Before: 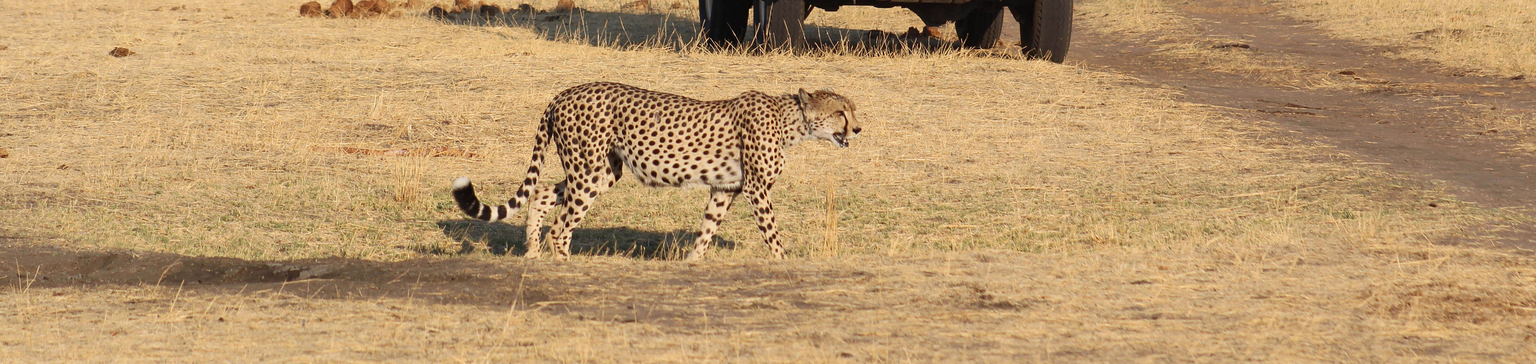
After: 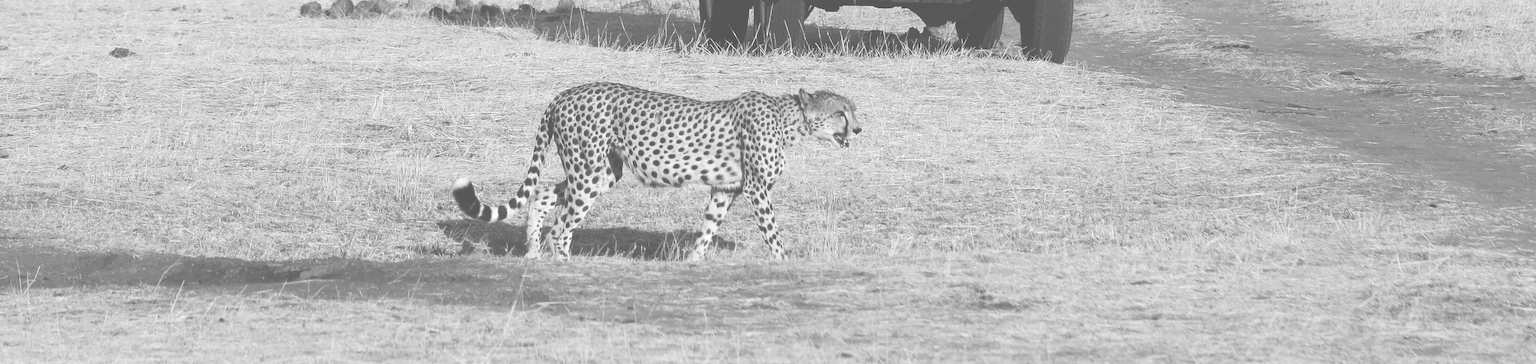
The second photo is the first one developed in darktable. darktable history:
exposure: black level correction -0.069, exposure 0.501 EV, compensate highlight preservation false
color zones: curves: ch0 [(0, 0.613) (0.01, 0.613) (0.245, 0.448) (0.498, 0.529) (0.642, 0.665) (0.879, 0.777) (0.99, 0.613)]; ch1 [(0, 0) (0.143, 0) (0.286, 0) (0.429, 0) (0.571, 0) (0.714, 0) (0.857, 0)]
